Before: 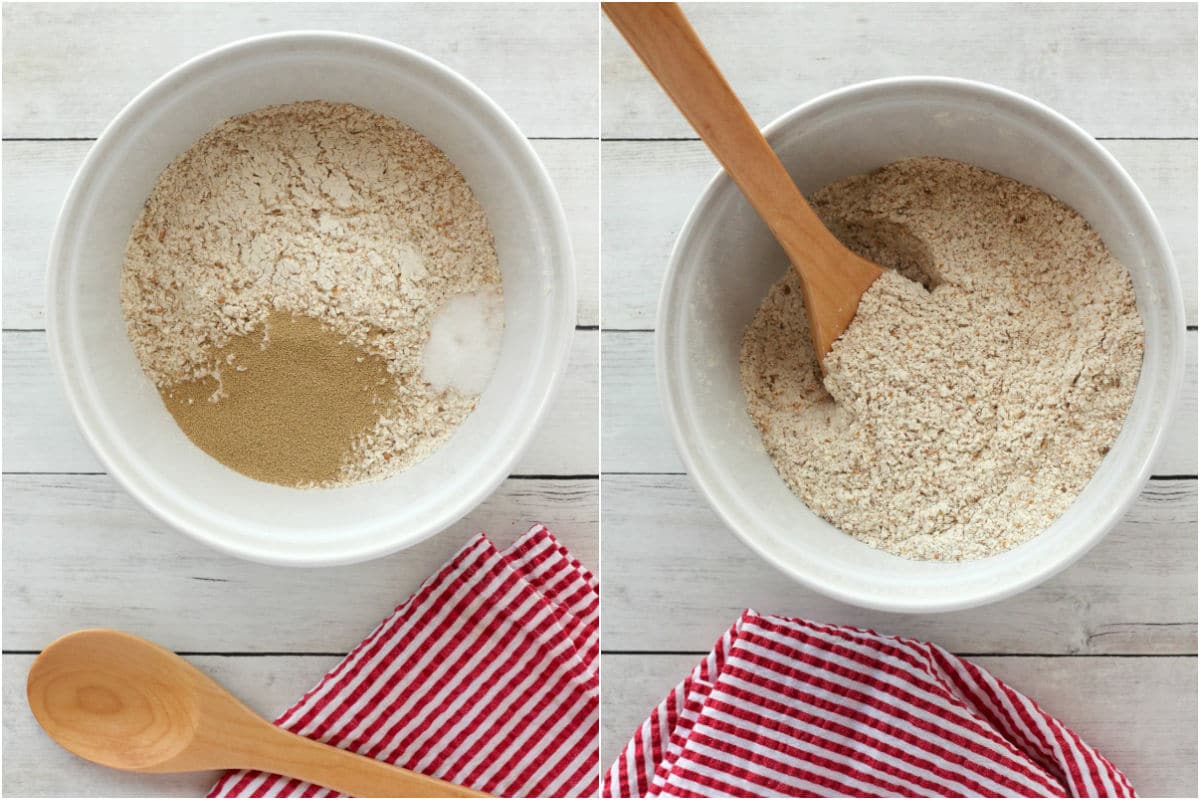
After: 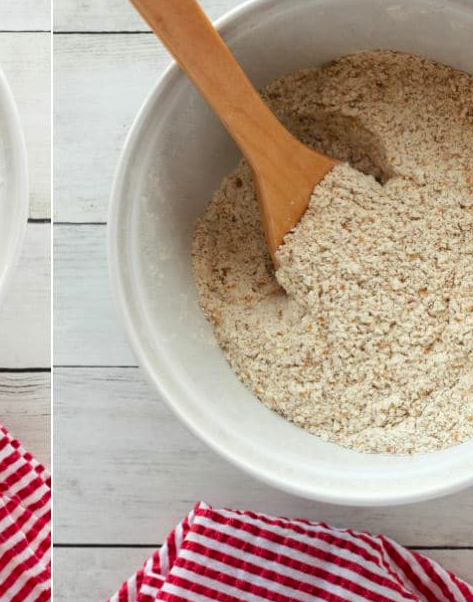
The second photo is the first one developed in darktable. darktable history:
contrast brightness saturation: saturation 0.13
crop: left 45.721%, top 13.393%, right 14.118%, bottom 10.01%
